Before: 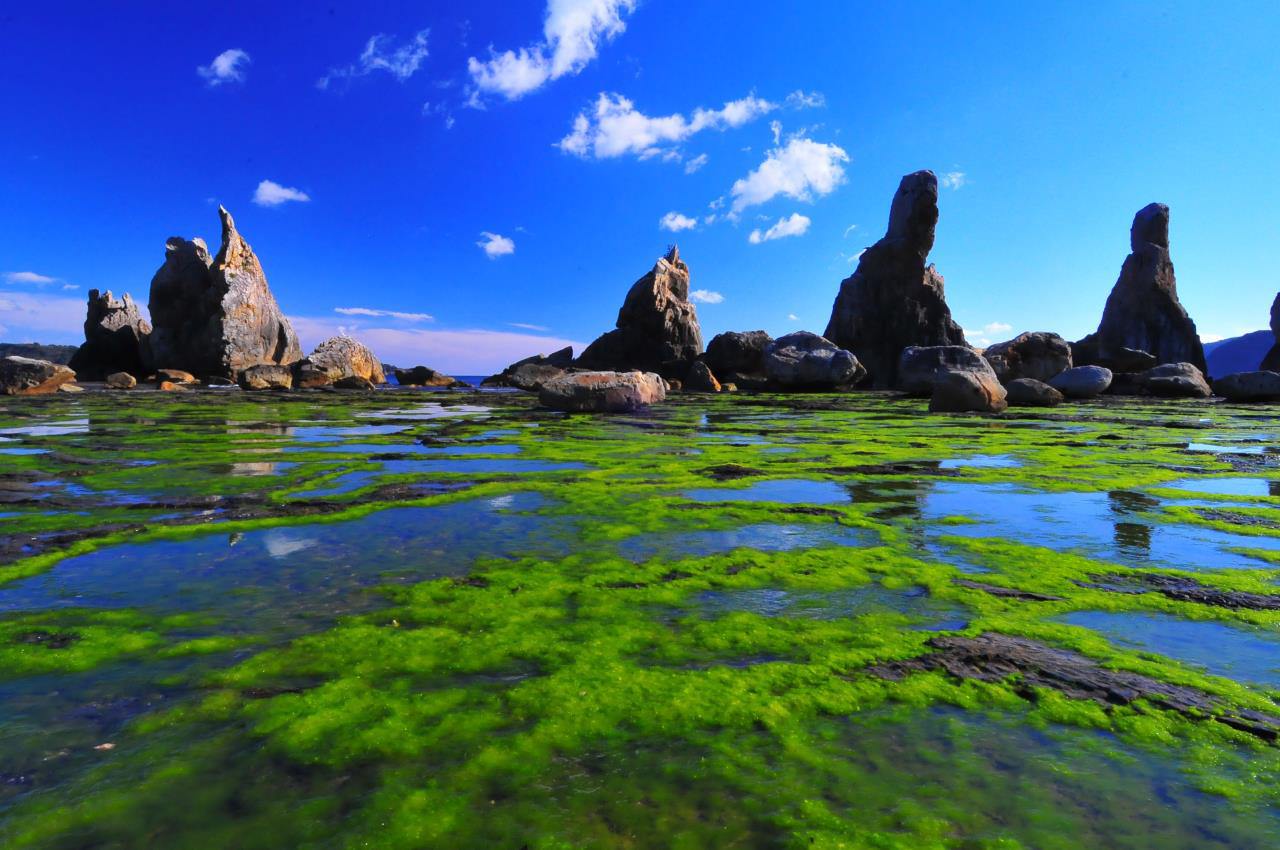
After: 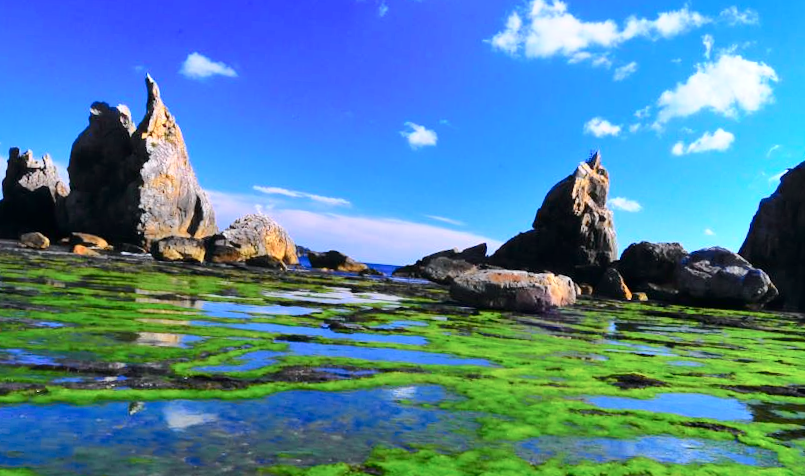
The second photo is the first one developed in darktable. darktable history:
shadows and highlights: radius 125.84, shadows 30.36, highlights -31.05, highlights color adjustment 89%, low approximation 0.01, soften with gaussian
exposure: exposure 0.371 EV, compensate exposure bias true, compensate highlight preservation false
tone curve: curves: ch0 [(0, 0) (0.035, 0.017) (0.131, 0.108) (0.279, 0.279) (0.476, 0.554) (0.617, 0.693) (0.704, 0.77) (0.801, 0.854) (0.895, 0.927) (1, 0.976)]; ch1 [(0, 0) (0.318, 0.278) (0.444, 0.427) (0.493, 0.488) (0.508, 0.502) (0.534, 0.526) (0.562, 0.555) (0.645, 0.648) (0.746, 0.764) (1, 1)]; ch2 [(0, 0) (0.316, 0.292) (0.381, 0.37) (0.423, 0.448) (0.476, 0.482) (0.502, 0.495) (0.522, 0.518) (0.533, 0.532) (0.593, 0.622) (0.634, 0.663) (0.7, 0.7) (0.861, 0.808) (1, 0.951)], color space Lab, independent channels, preserve colors none
crop and rotate: angle -4.66°, left 2.146%, top 6.986%, right 27.467%, bottom 30.323%
